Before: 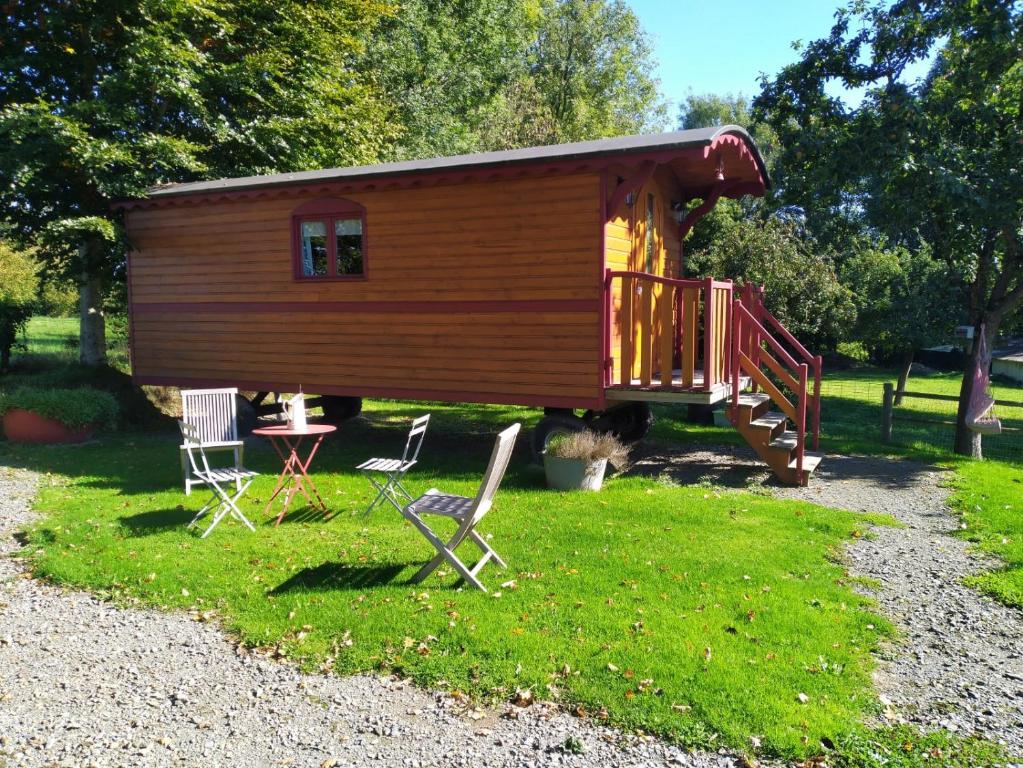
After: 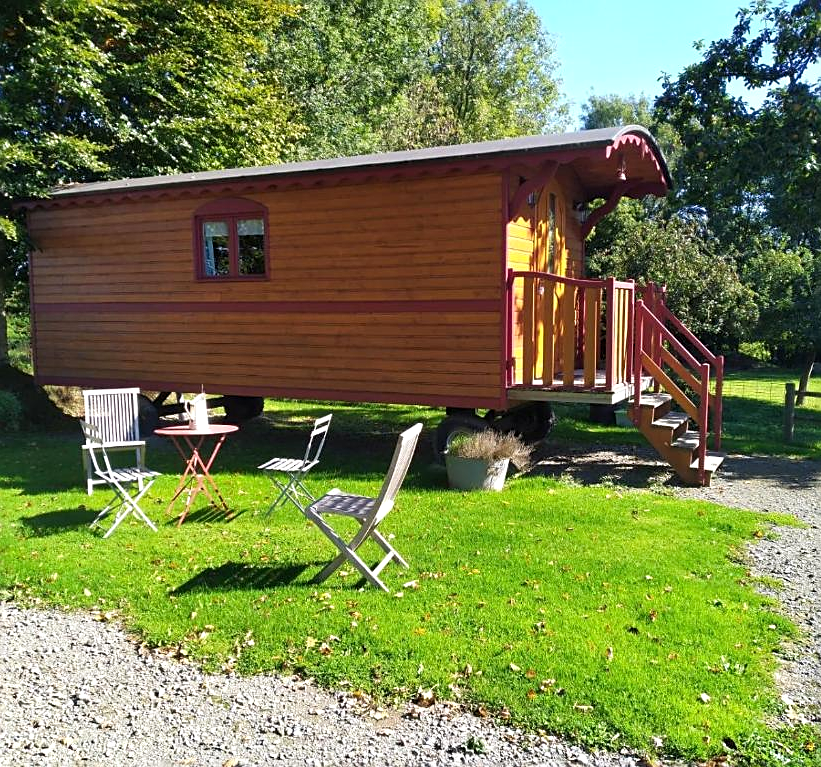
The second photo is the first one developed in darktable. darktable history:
levels: white 99.95%, levels [0, 0.474, 0.947]
sharpen: on, module defaults
crop and rotate: left 9.582%, right 10.132%
